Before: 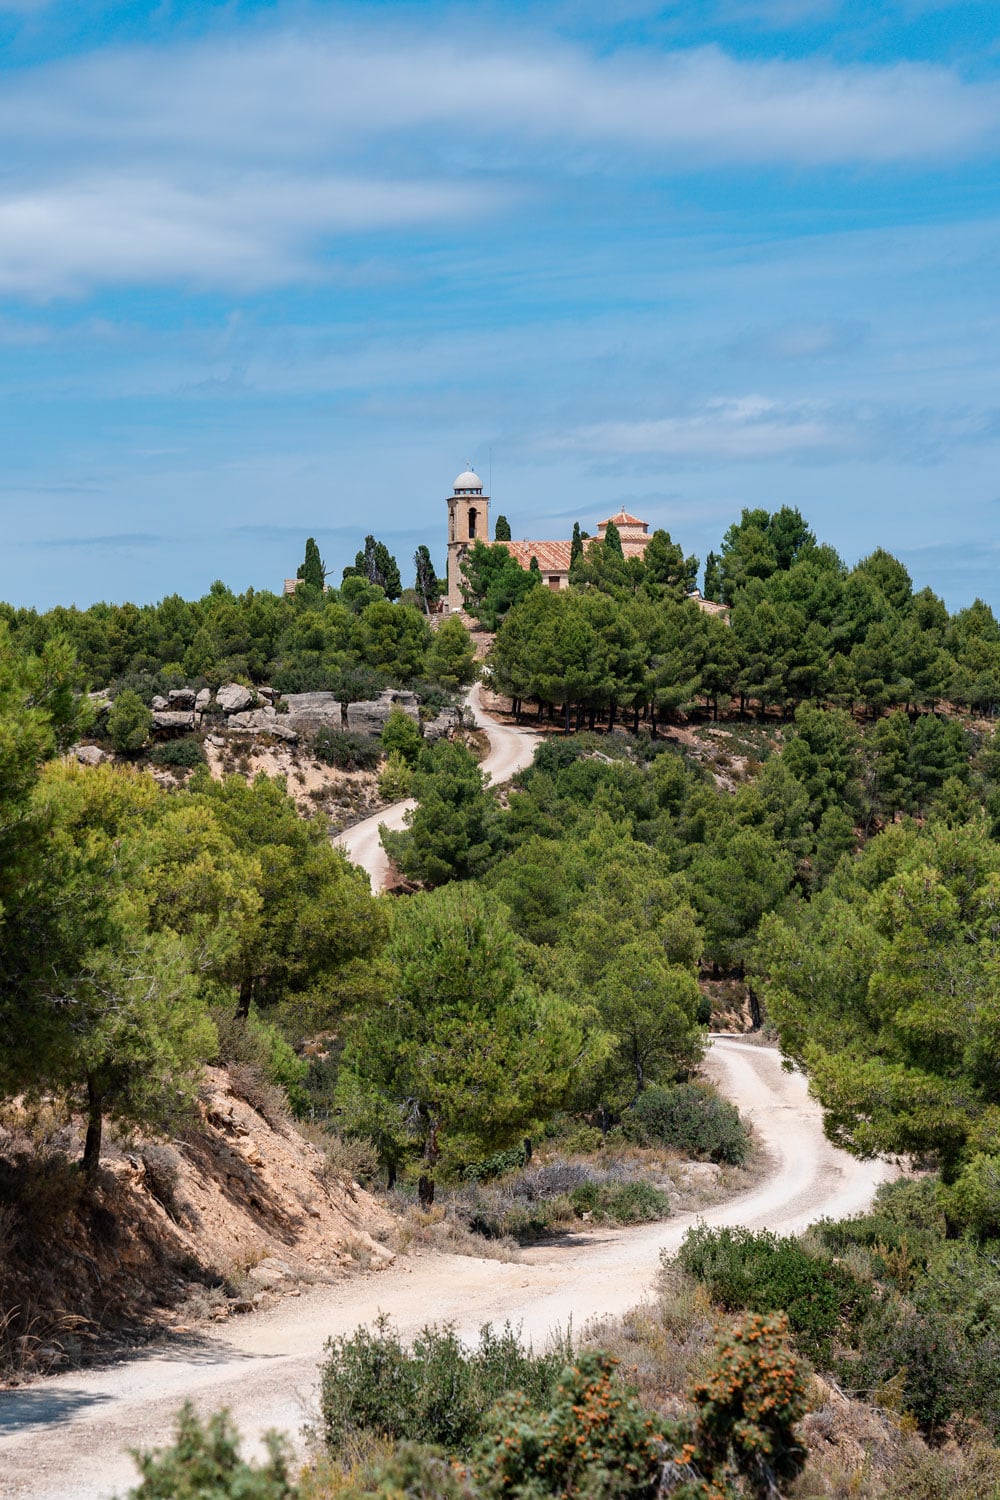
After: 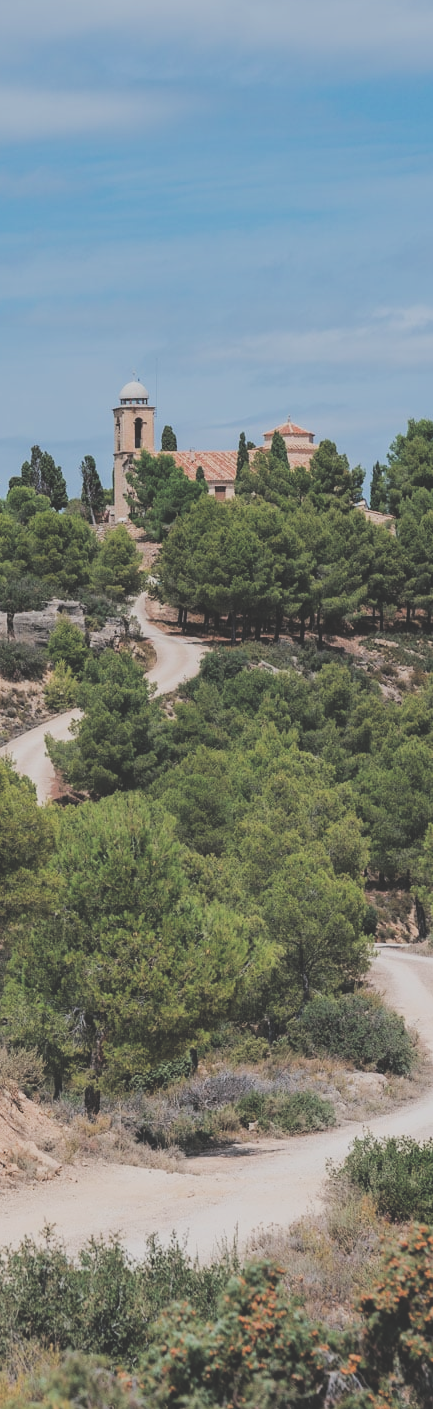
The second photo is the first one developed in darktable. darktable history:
crop: left 33.452%, top 6.025%, right 23.155%
filmic rgb: black relative exposure -4.14 EV, white relative exposure 5.1 EV, hardness 2.11, contrast 1.165
exposure: black level correction -0.062, exposure -0.05 EV, compensate highlight preservation false
